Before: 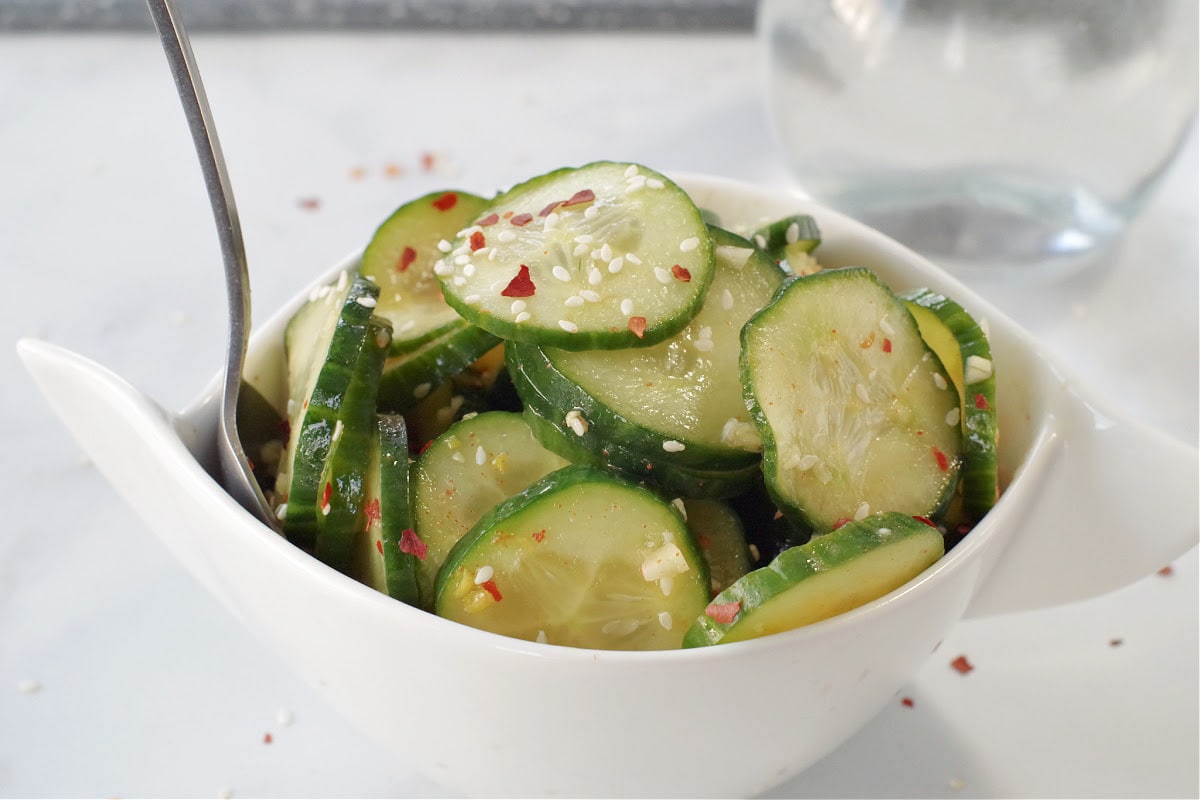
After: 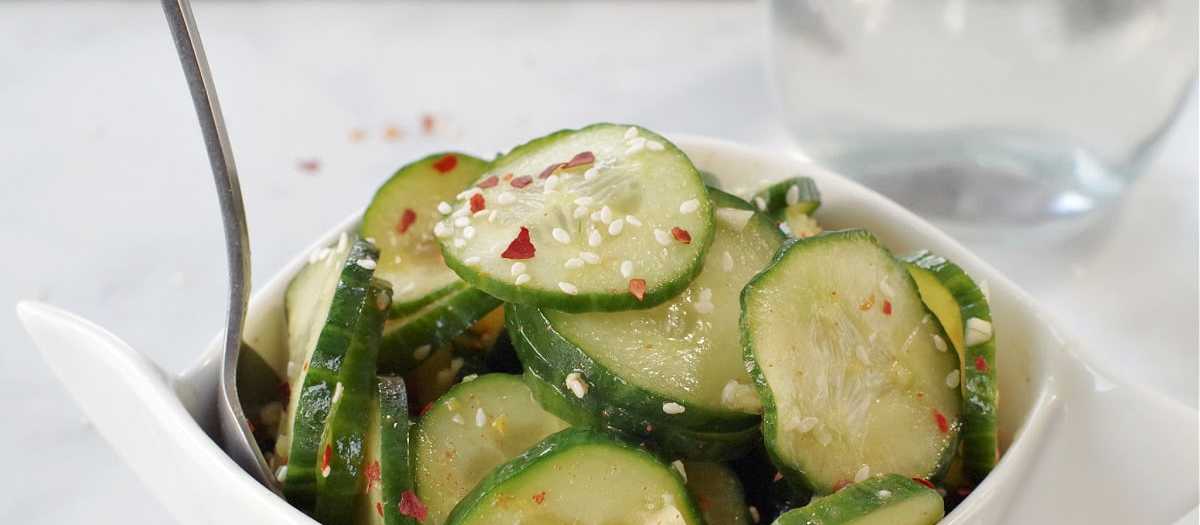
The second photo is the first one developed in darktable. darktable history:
exposure: black level correction 0.001, compensate highlight preservation false
crop and rotate: top 4.848%, bottom 29.503%
